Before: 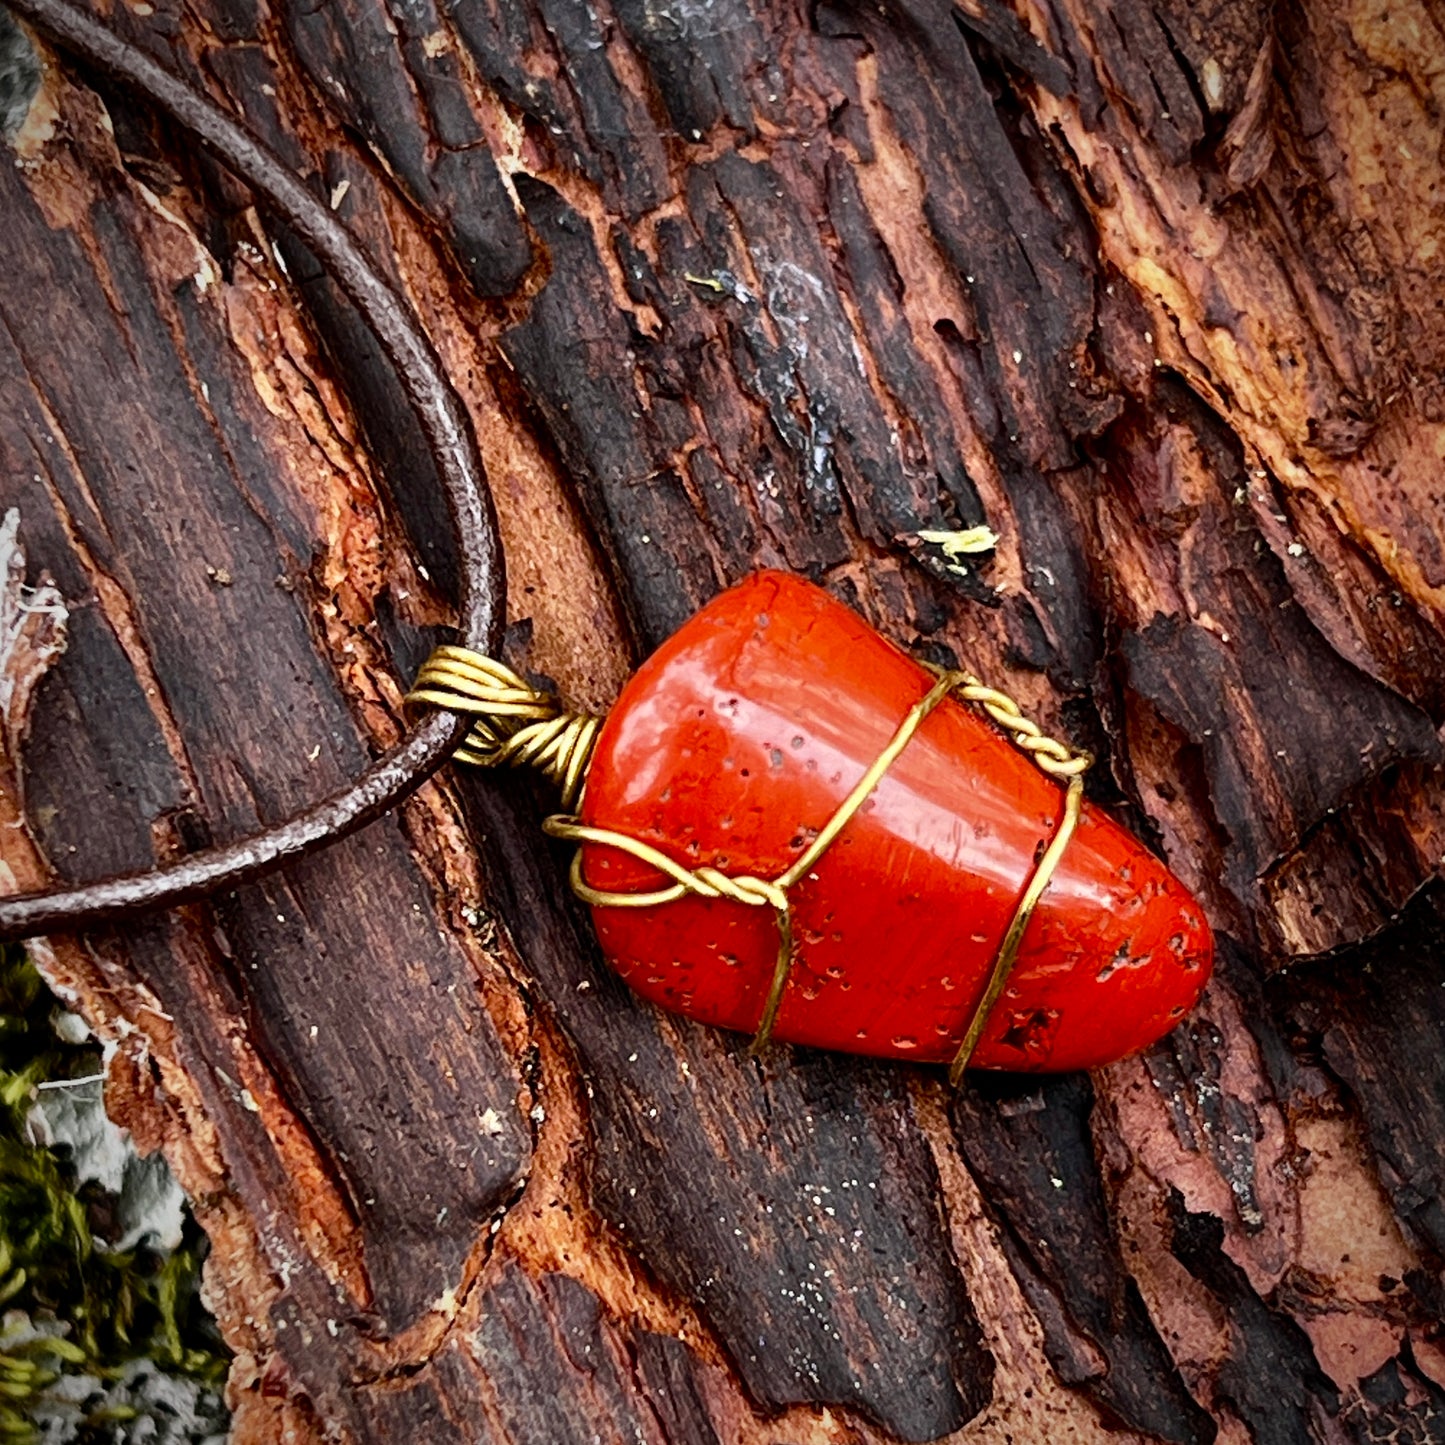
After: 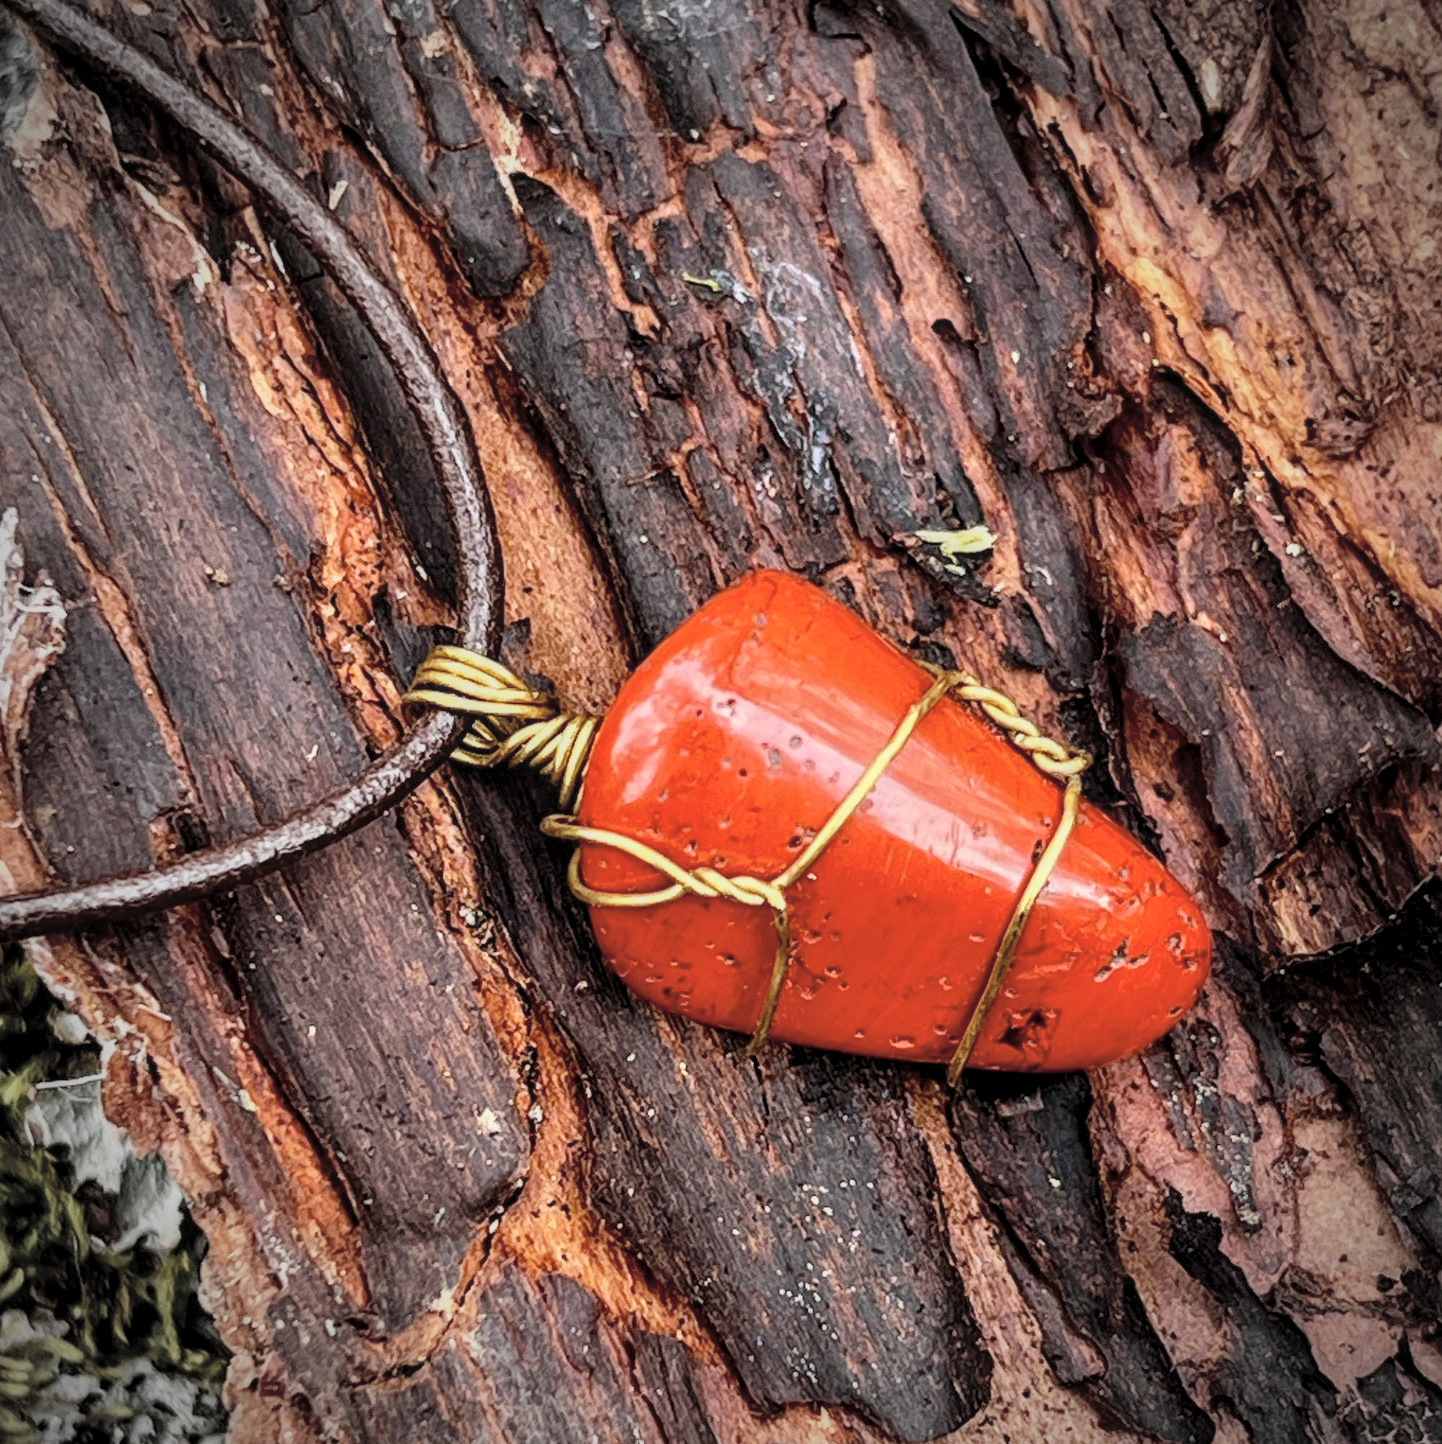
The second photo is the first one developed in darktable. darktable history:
local contrast: on, module defaults
crop: left 0.164%
vignetting: brightness -0.296
exposure: exposure -0.431 EV, compensate highlight preservation false
contrast brightness saturation: brightness 0.271
